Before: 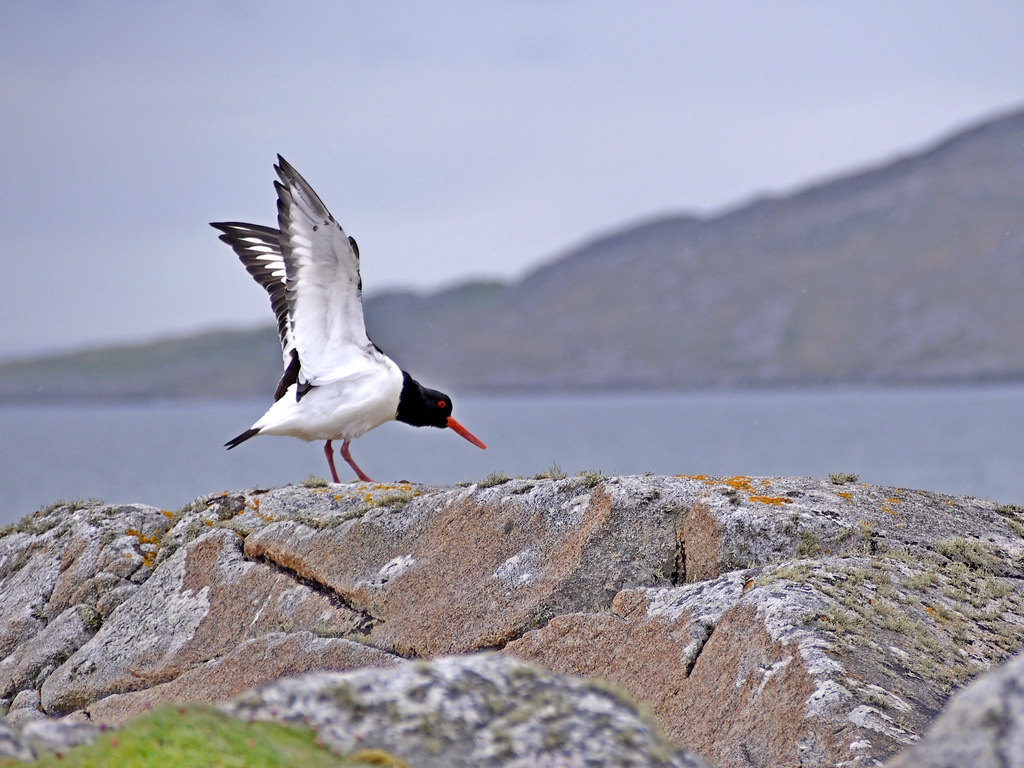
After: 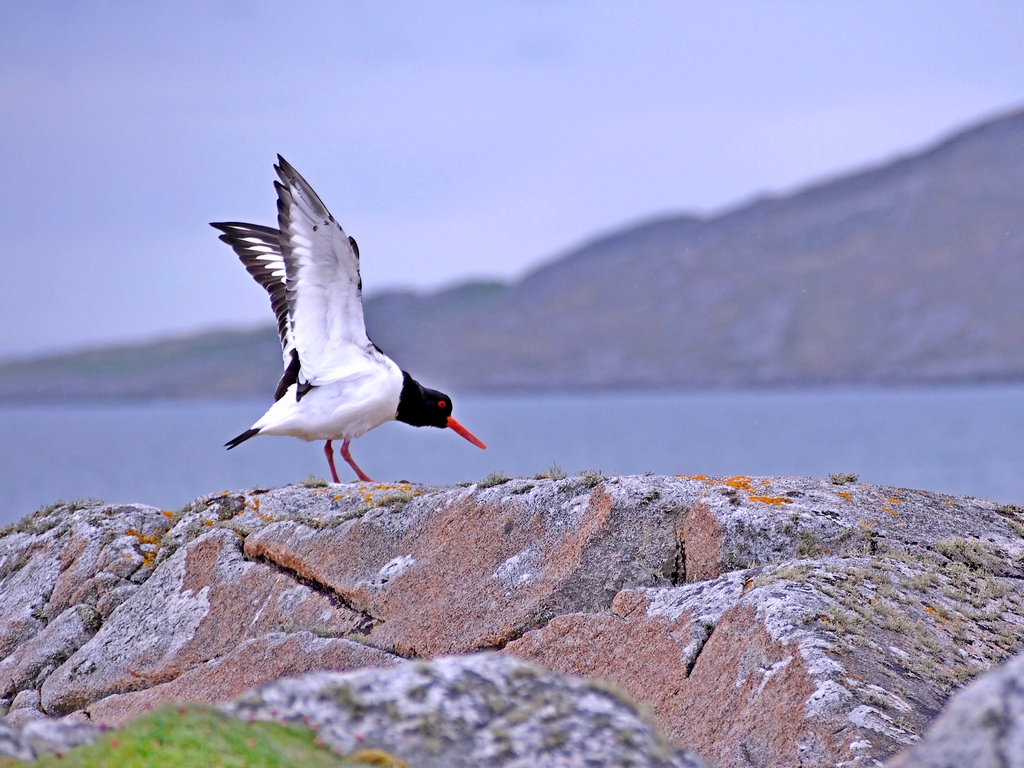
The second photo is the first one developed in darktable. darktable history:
color calibration: illuminant as shot in camera, x 0.362, y 0.385, temperature 4543.7 K
